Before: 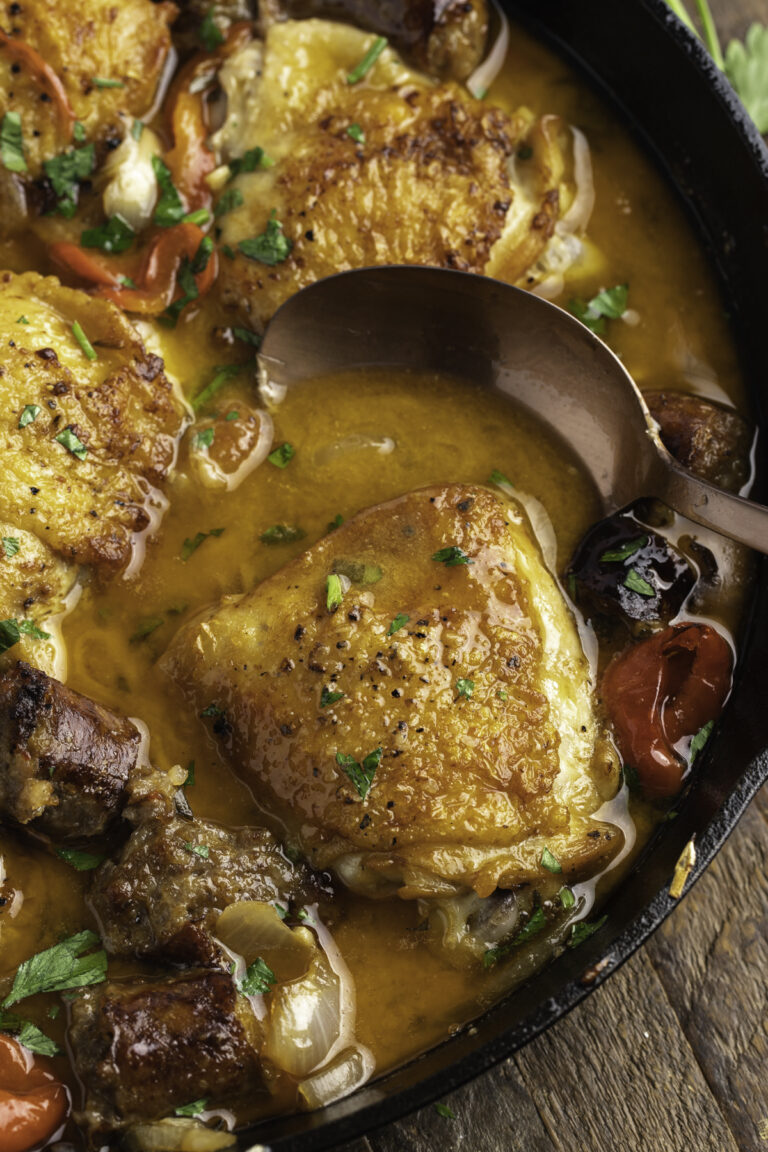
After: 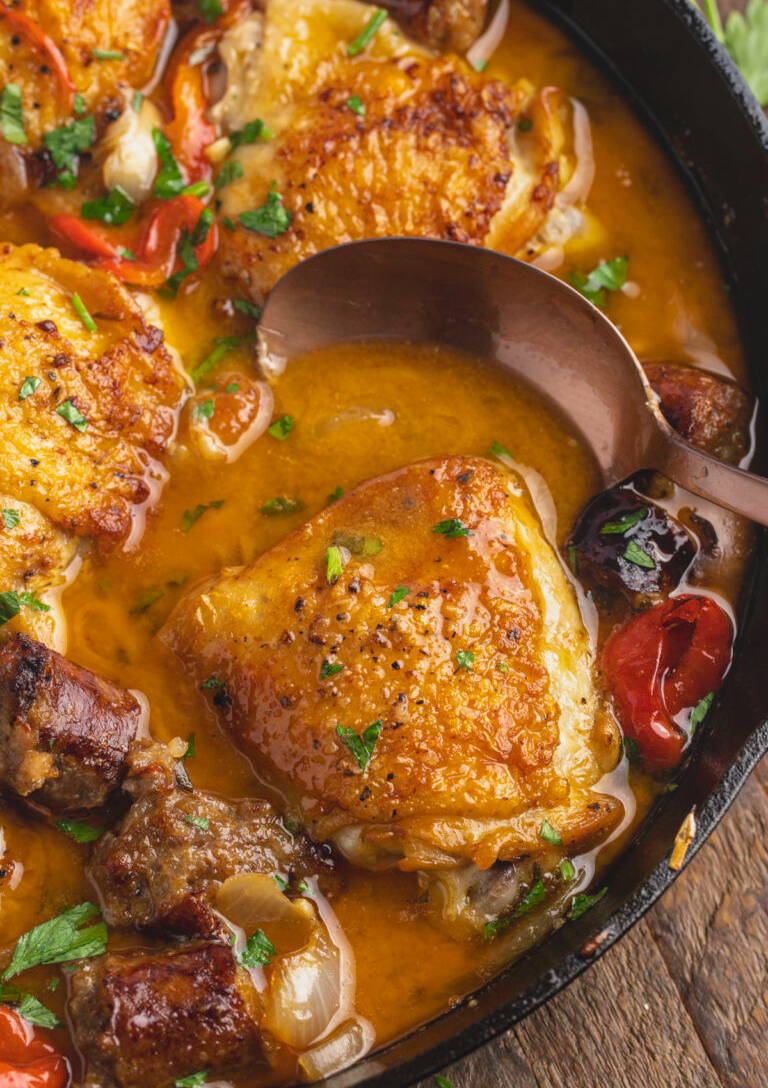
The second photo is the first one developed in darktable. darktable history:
local contrast: highlights 48%, shadows 0%, detail 100%
crop and rotate: top 2.479%, bottom 3.018%
